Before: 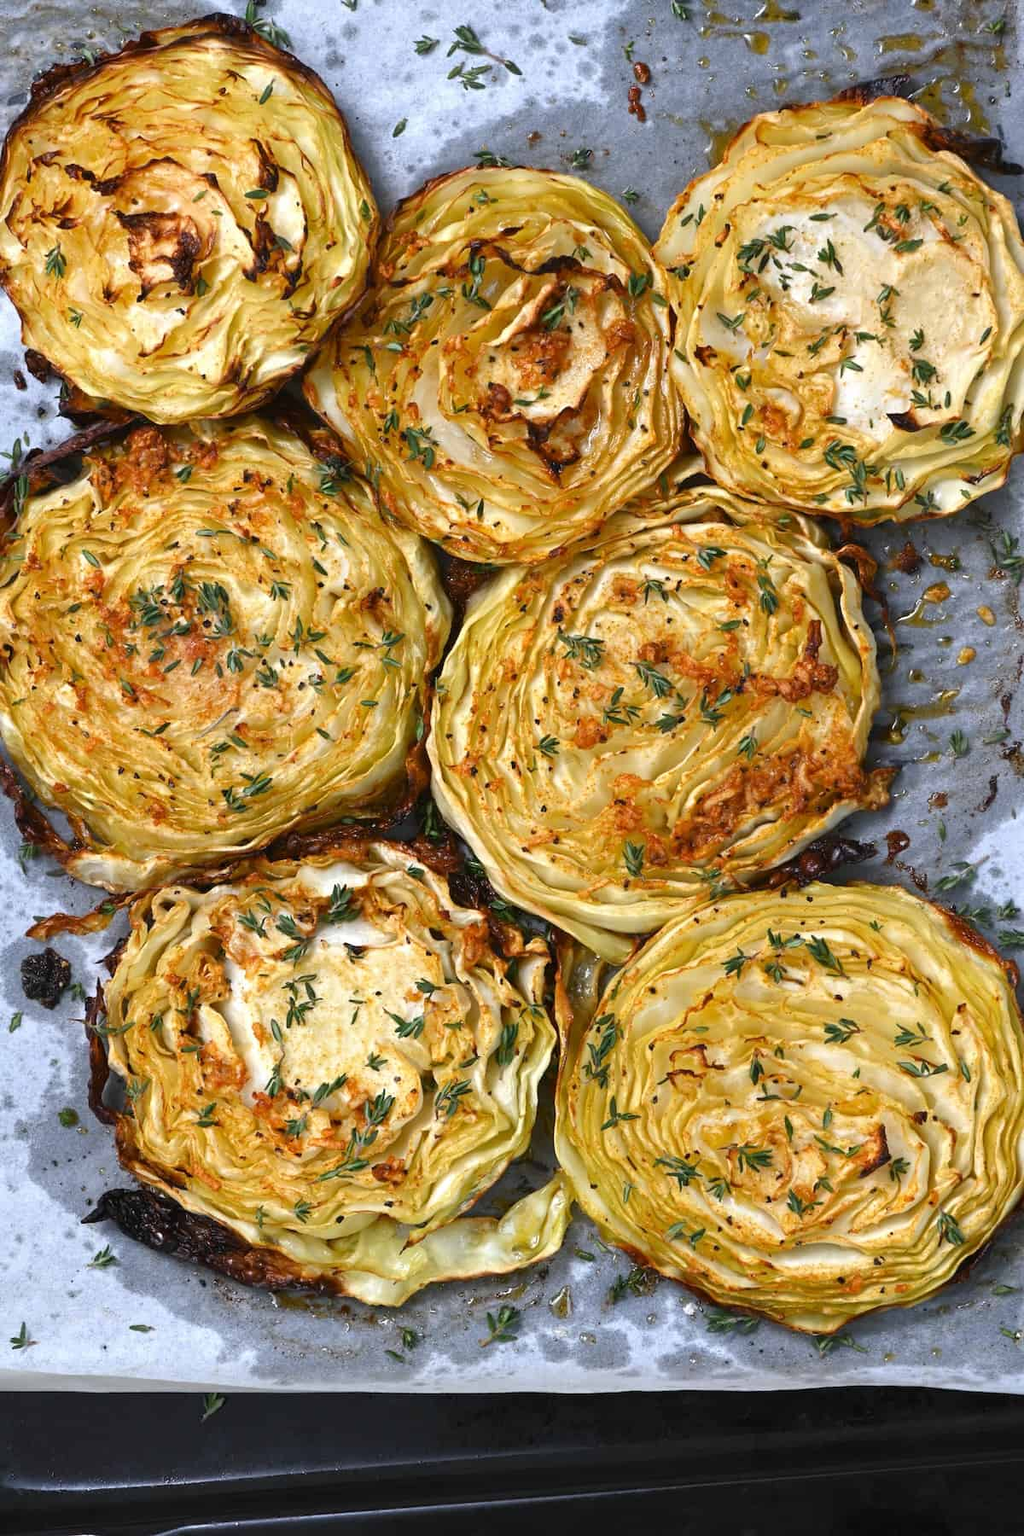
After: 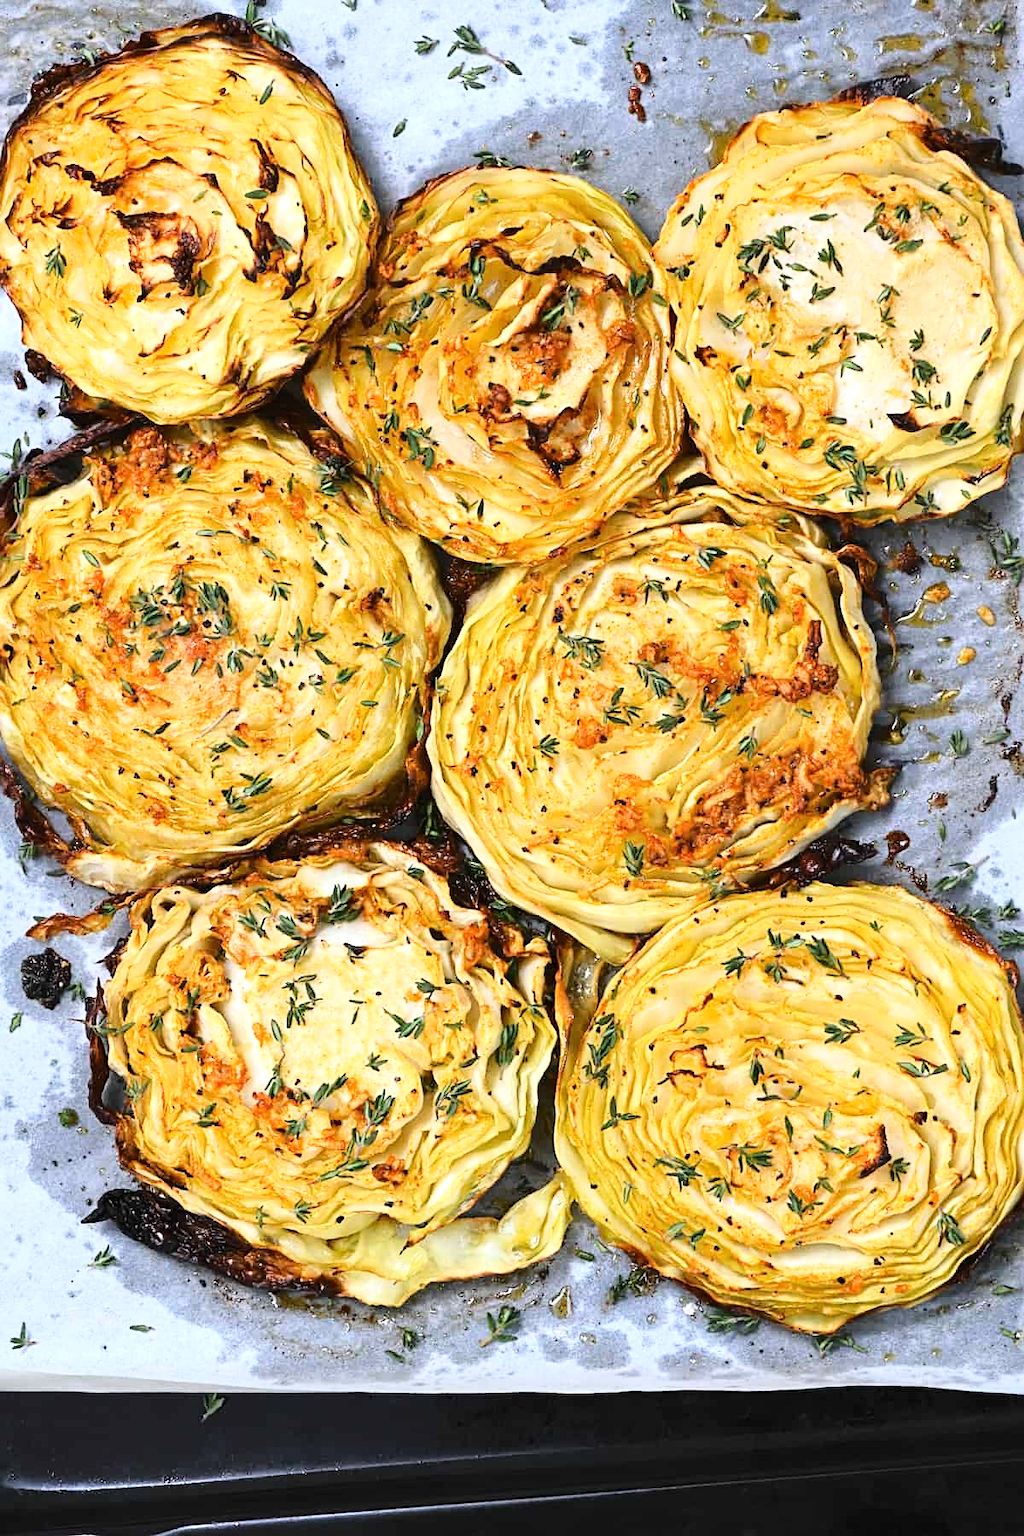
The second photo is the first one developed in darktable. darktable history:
sharpen: radius 2.17, amount 0.386, threshold 0.123
base curve: curves: ch0 [(0, 0) (0.028, 0.03) (0.121, 0.232) (0.46, 0.748) (0.859, 0.968) (1, 1)]
